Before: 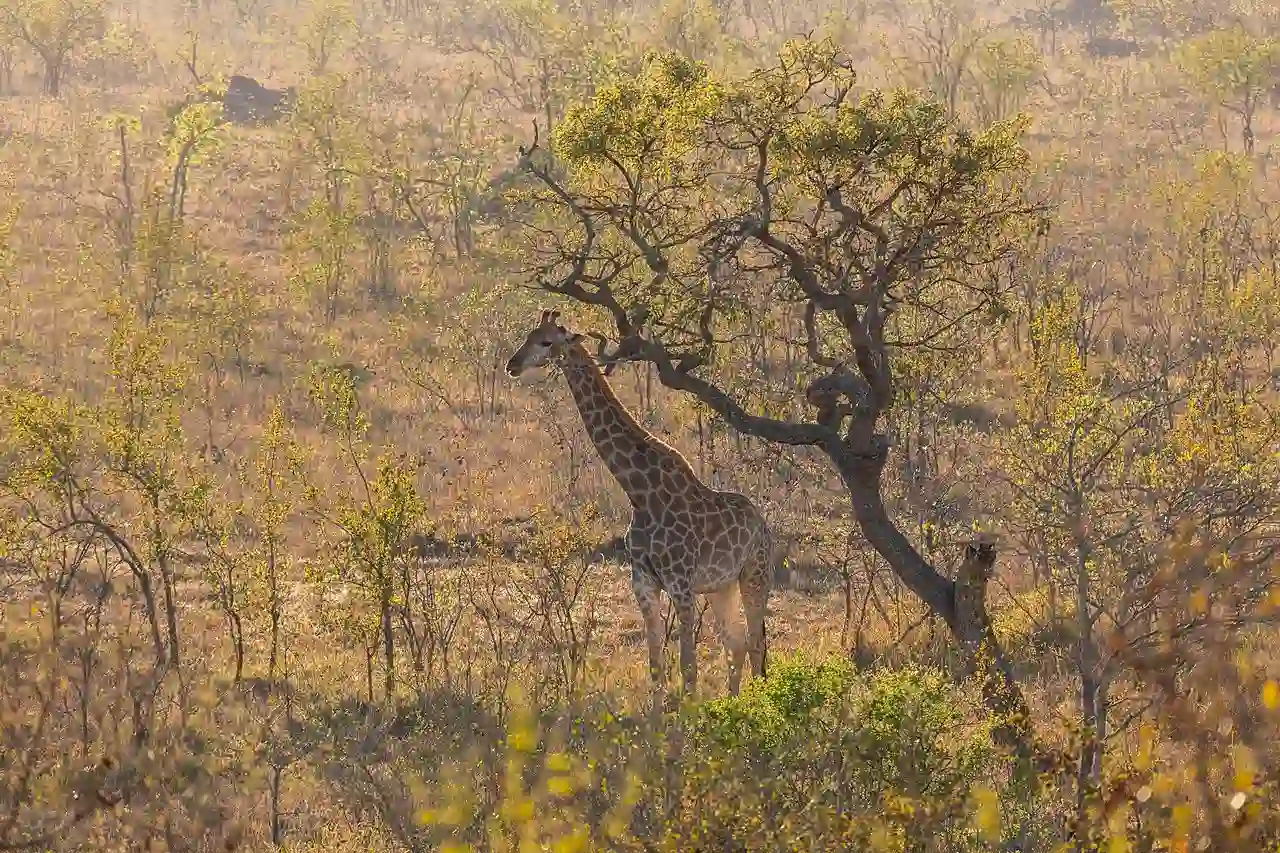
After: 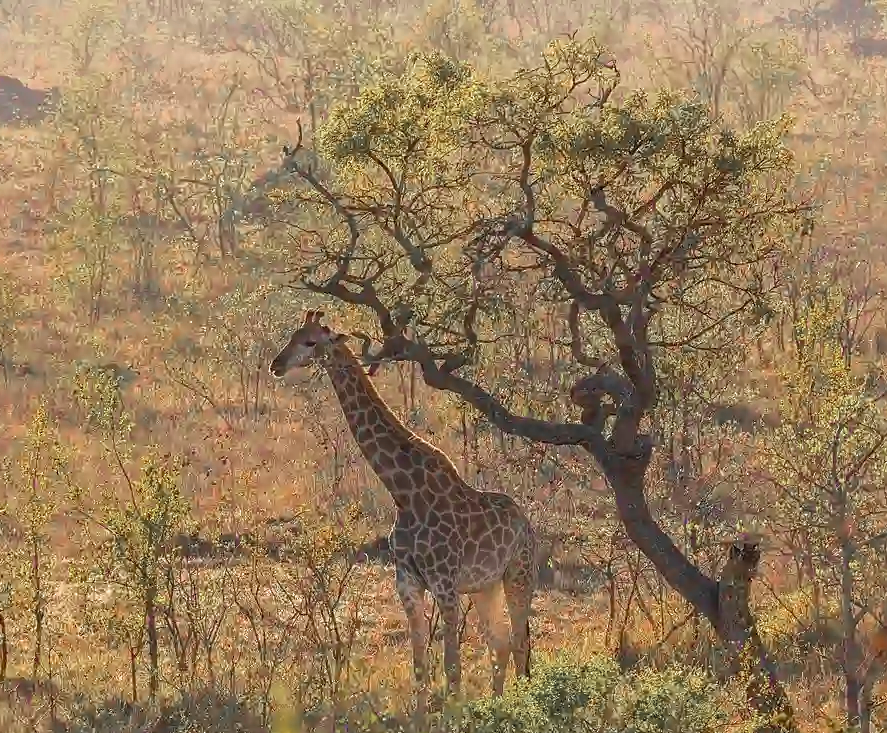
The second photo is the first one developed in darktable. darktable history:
crop: left 18.479%, right 12.2%, bottom 13.971%
color zones: curves: ch1 [(0, 0.679) (0.143, 0.647) (0.286, 0.261) (0.378, -0.011) (0.571, 0.396) (0.714, 0.399) (0.857, 0.406) (1, 0.679)]
